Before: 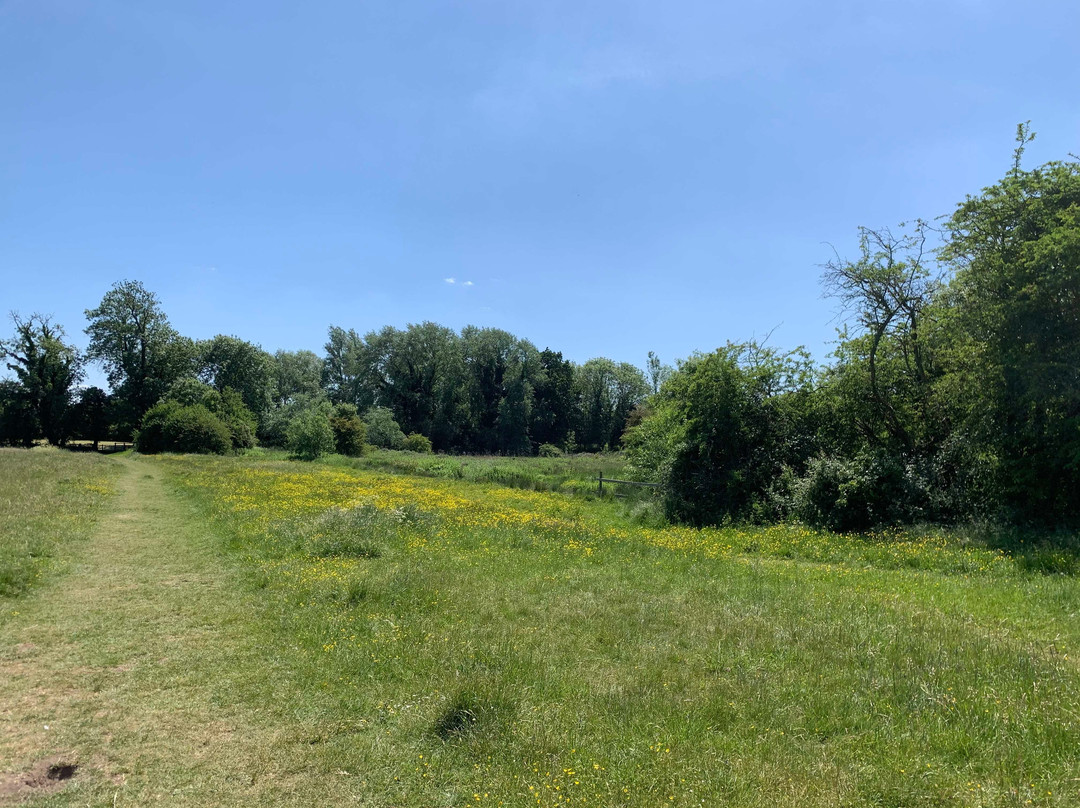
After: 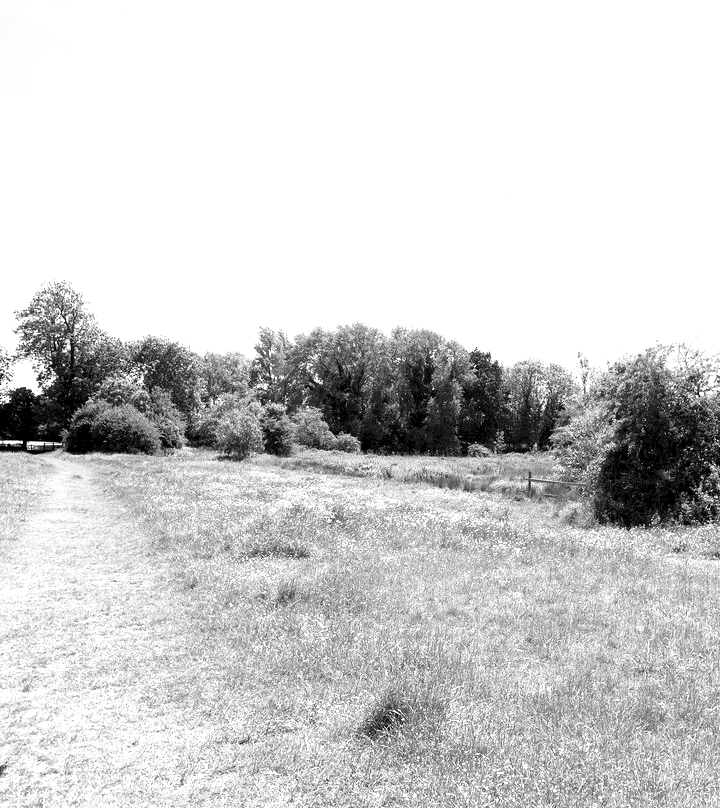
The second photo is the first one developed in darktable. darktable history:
tone equalizer: -8 EV -1.08 EV, -7 EV -1.01 EV, -6 EV -0.867 EV, -5 EV -0.578 EV, -3 EV 0.578 EV, -2 EV 0.867 EV, -1 EV 1.01 EV, +0 EV 1.08 EV, edges refinement/feathering 500, mask exposure compensation -1.57 EV, preserve details no
rotate and perspective: crop left 0, crop top 0
exposure: black level correction 0.001, compensate highlight preservation false
crop and rotate: left 6.617%, right 26.717%
monochrome: on, module defaults
levels: levels [0.008, 0.318, 0.836]
